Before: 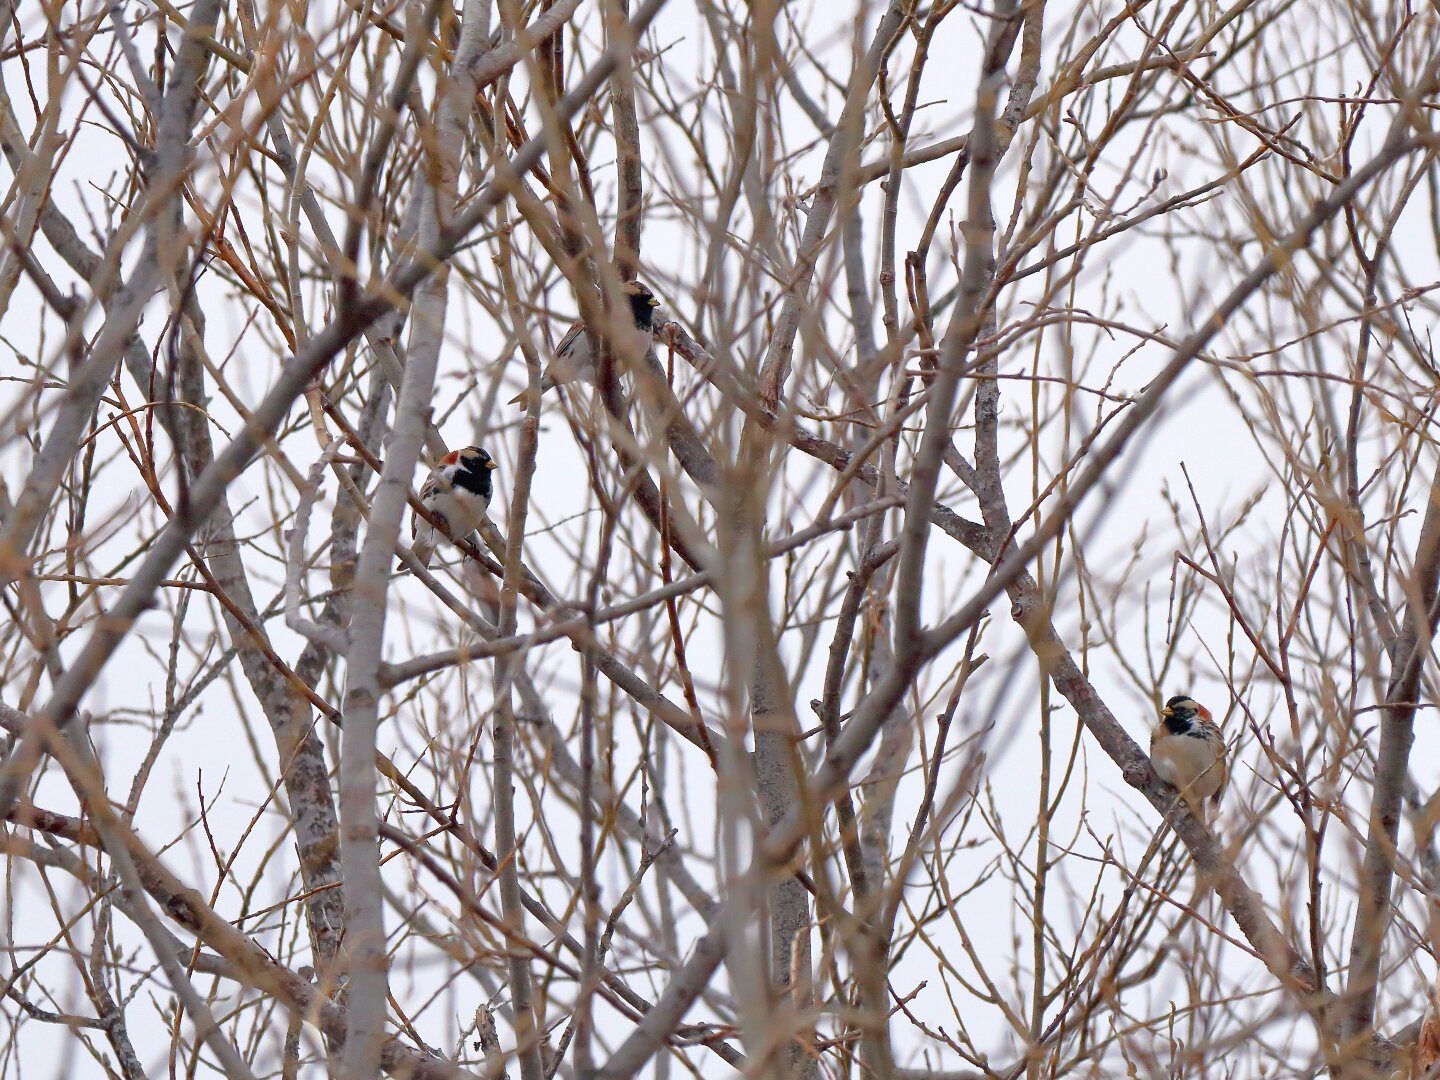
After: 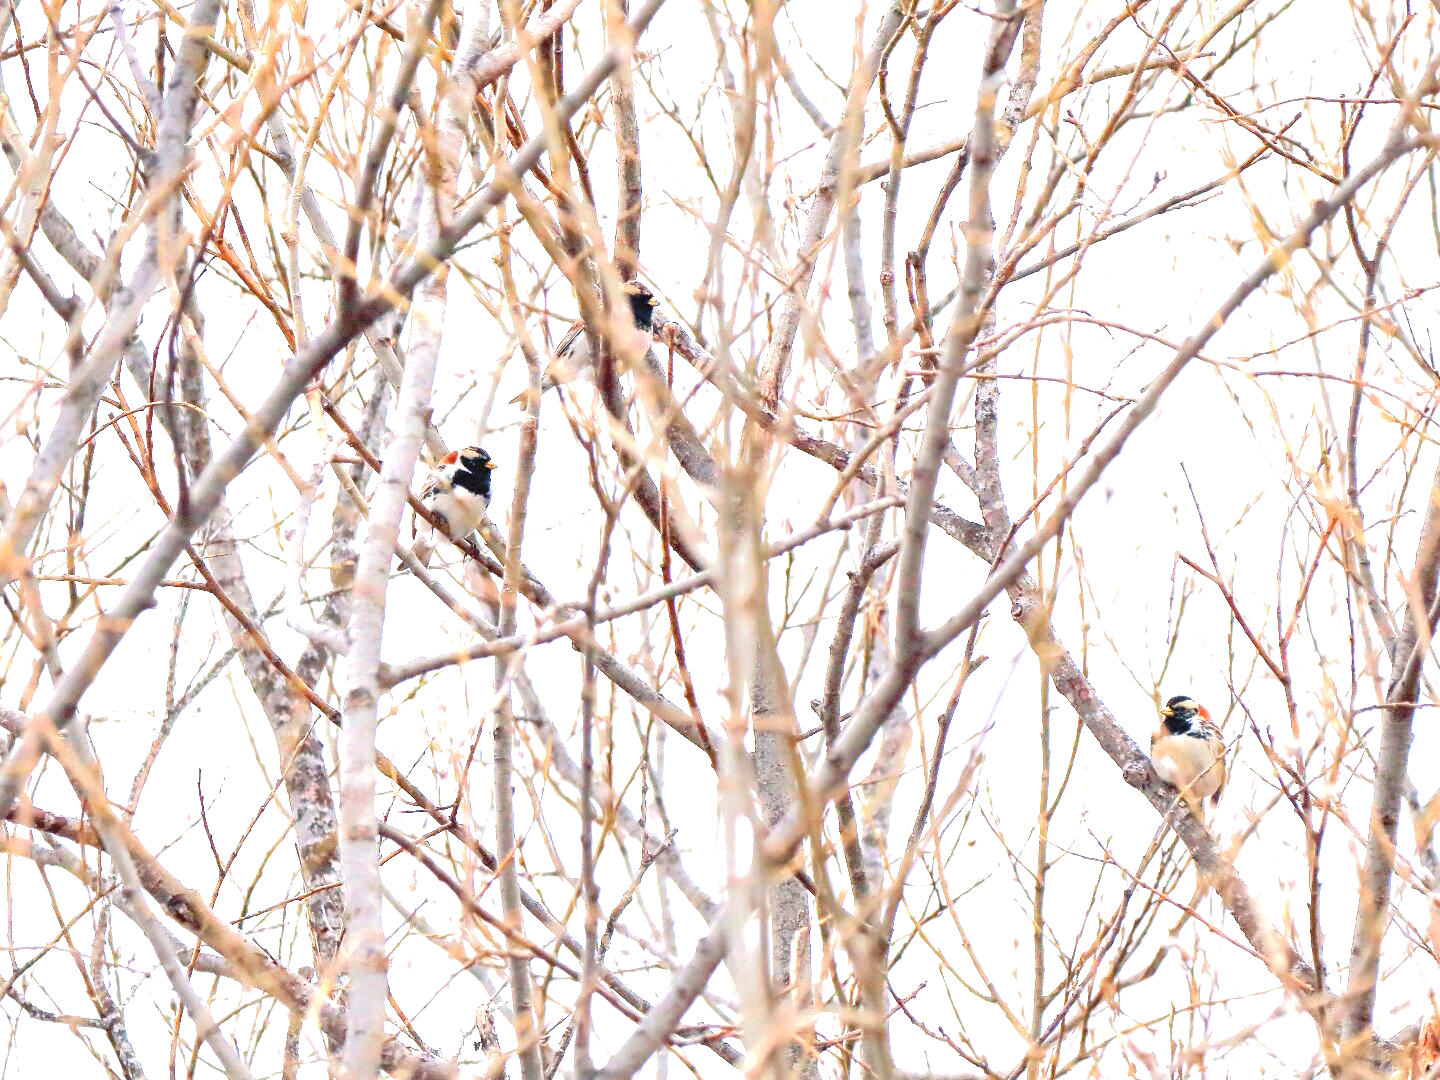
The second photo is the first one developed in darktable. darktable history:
local contrast: highlights 107%, shadows 98%, detail 119%, midtone range 0.2
exposure: black level correction 0, exposure 1.952 EV, compensate highlight preservation false
